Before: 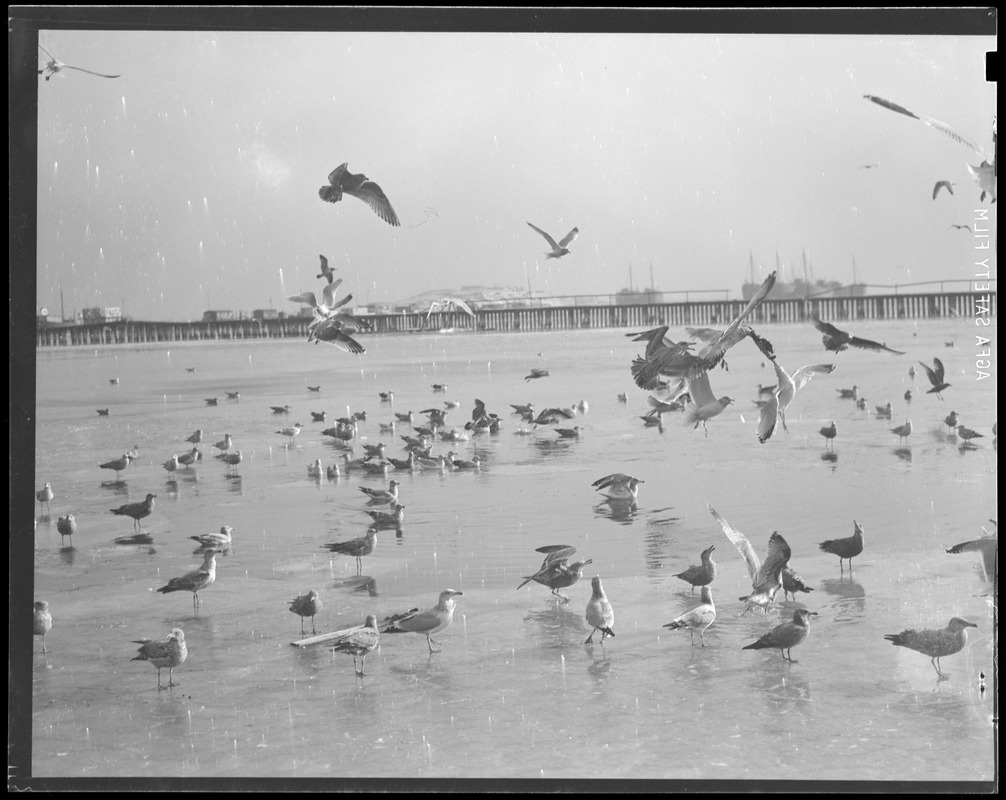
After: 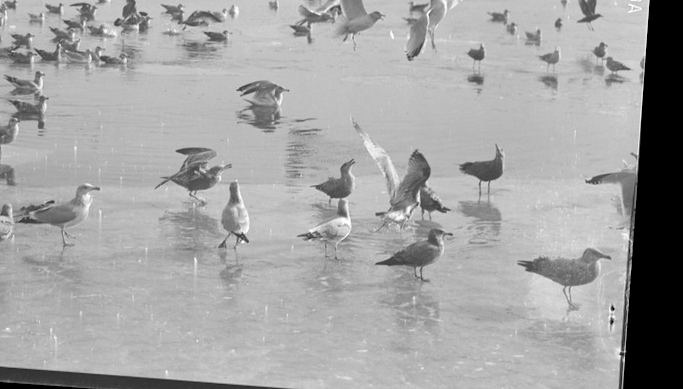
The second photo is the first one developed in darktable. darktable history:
rotate and perspective: rotation 4.1°, automatic cropping off
crop and rotate: left 35.509%, top 50.238%, bottom 4.934%
